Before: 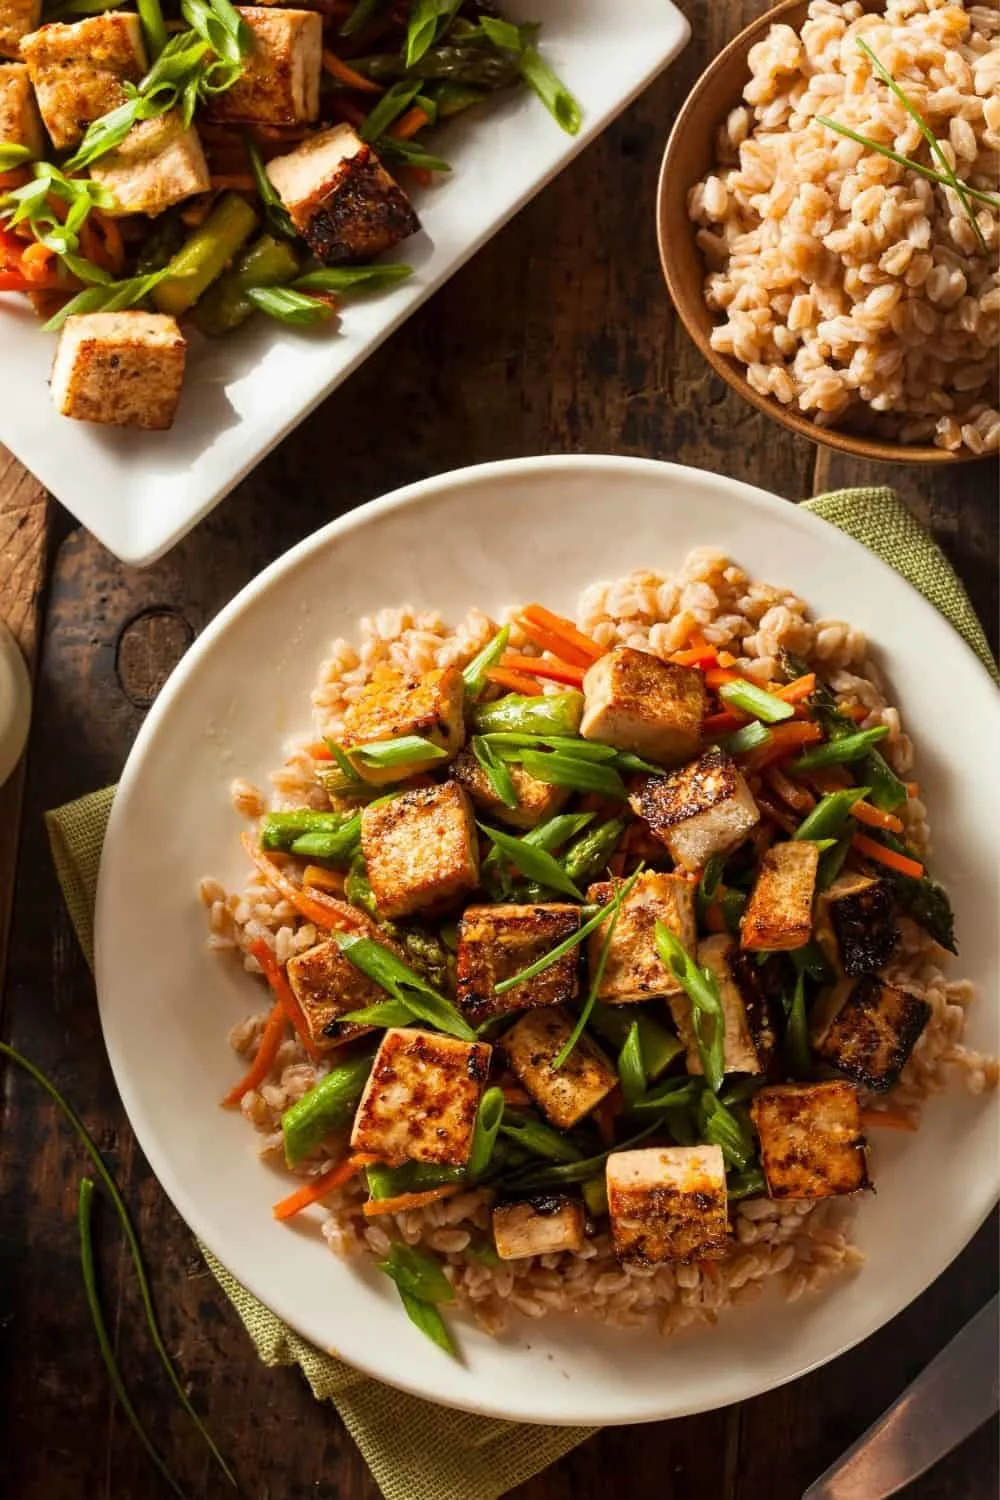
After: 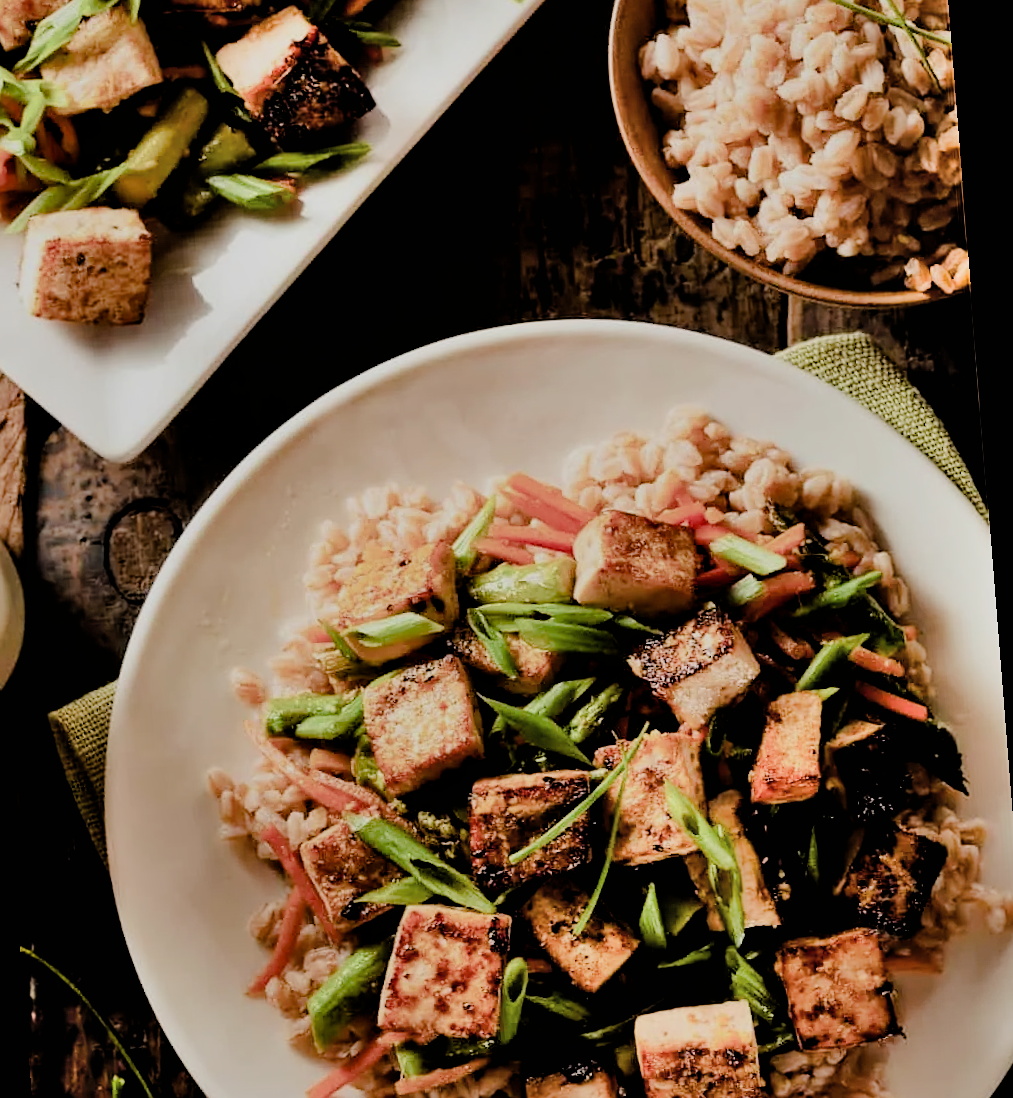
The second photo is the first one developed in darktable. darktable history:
filmic rgb: black relative exposure -4.42 EV, white relative exposure 6.58 EV, hardness 1.85, contrast 0.5
sharpen: radius 1.272, amount 0.305, threshold 0
crop: left 5.596%, top 10.314%, right 3.534%, bottom 19.395%
tone equalizer: -8 EV -0.75 EV, -7 EV -0.7 EV, -6 EV -0.6 EV, -5 EV -0.4 EV, -3 EV 0.4 EV, -2 EV 0.6 EV, -1 EV 0.7 EV, +0 EV 0.75 EV, edges refinement/feathering 500, mask exposure compensation -1.57 EV, preserve details no
rotate and perspective: rotation -4.2°, shear 0.006, automatic cropping off
color balance rgb: shadows lift › luminance -20%, power › hue 72.24°, highlights gain › luminance 15%, global offset › hue 171.6°, perceptual saturation grading › highlights -30%, perceptual saturation grading › shadows 20%, global vibrance 30%, contrast 10%
shadows and highlights: shadows 60, soften with gaussian
